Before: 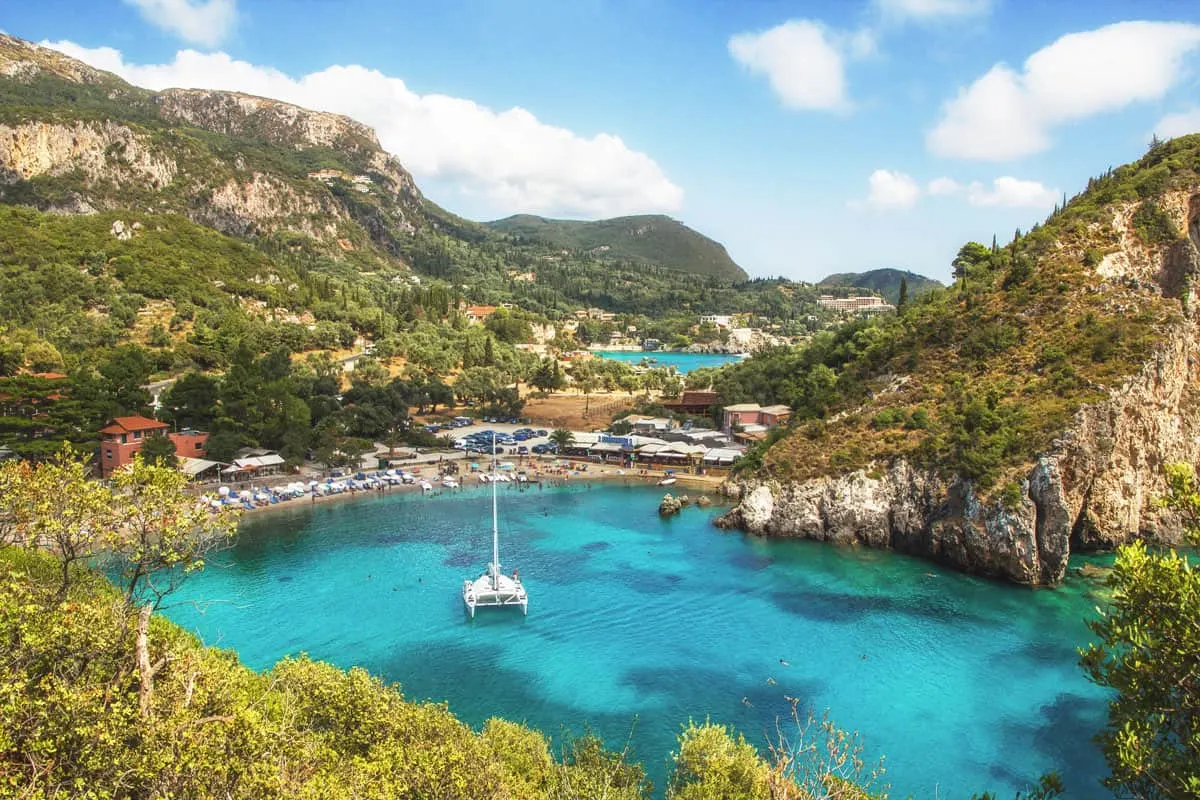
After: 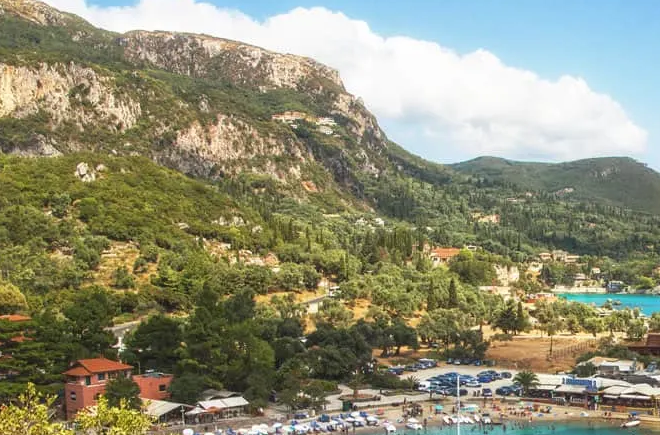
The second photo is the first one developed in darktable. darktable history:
crop and rotate: left 3.02%, top 7.469%, right 41.955%, bottom 38.036%
